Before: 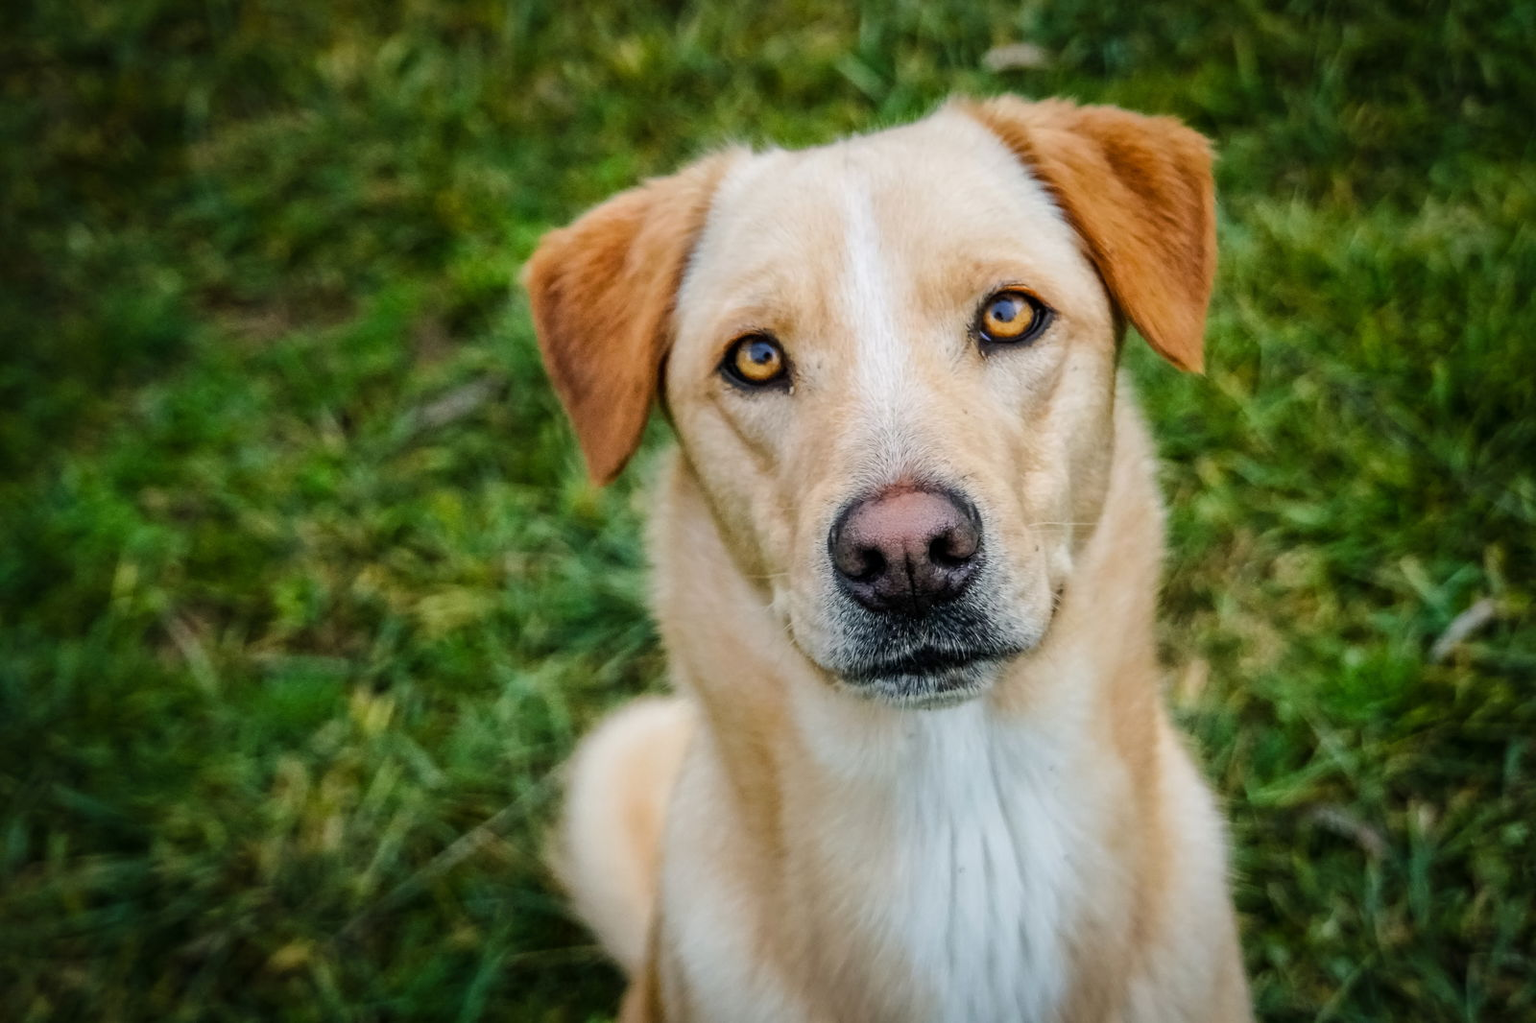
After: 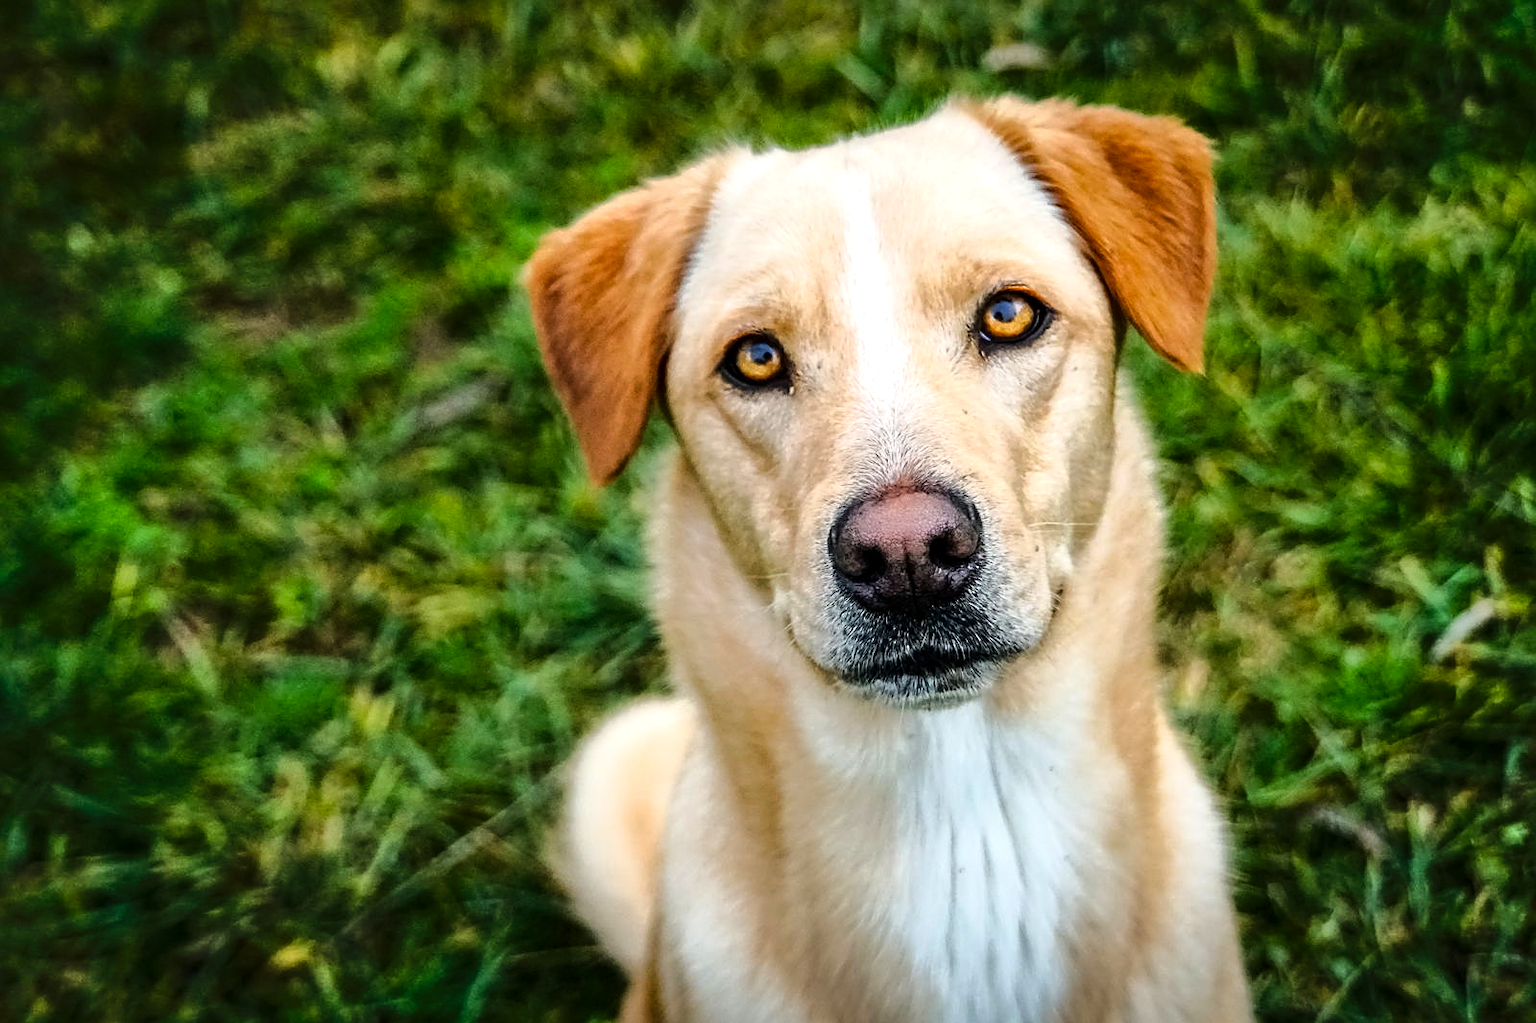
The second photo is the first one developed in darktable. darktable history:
tone curve: curves: ch0 [(0, 0) (0.224, 0.12) (0.375, 0.296) (0.528, 0.472) (0.681, 0.634) (0.8, 0.766) (0.873, 0.877) (1, 1)], preserve colors basic power
exposure: black level correction 0.001, exposure 0.5 EV, compensate exposure bias true, compensate highlight preservation false
contrast brightness saturation: contrast 0.04, saturation 0.16
shadows and highlights: shadows 52.34, highlights -28.23, soften with gaussian
sharpen: on, module defaults
